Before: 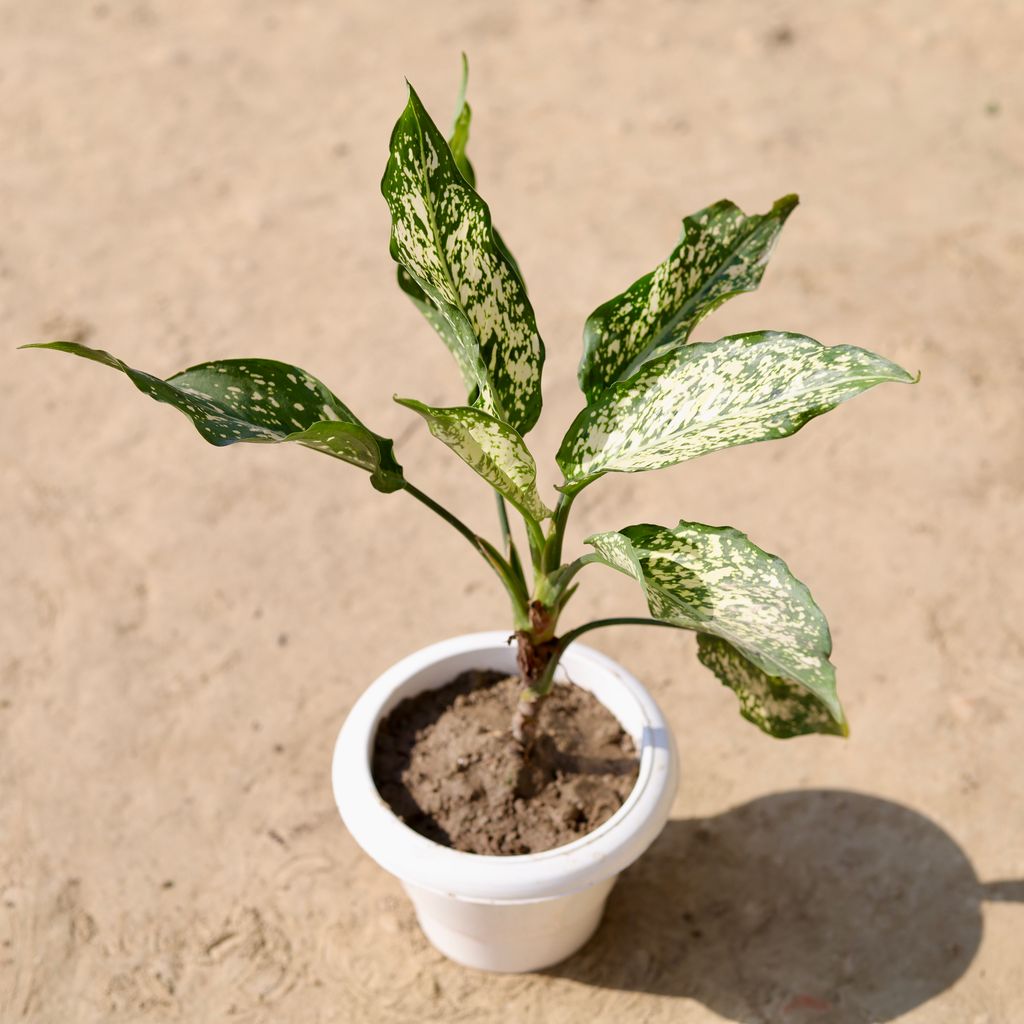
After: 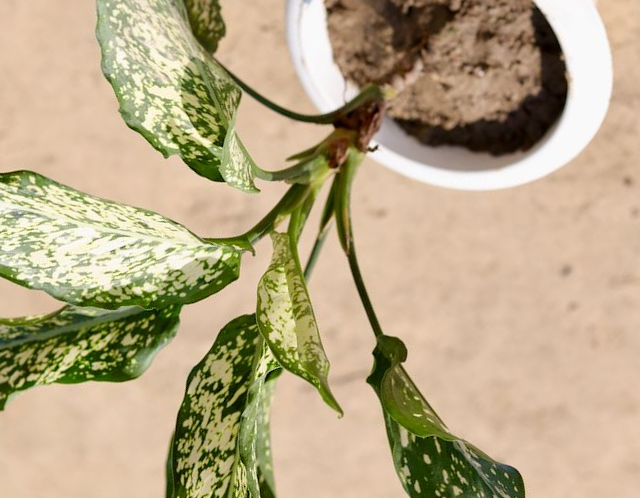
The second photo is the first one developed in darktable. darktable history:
crop and rotate: angle 147.47°, left 9.117%, top 15.593%, right 4.482%, bottom 17.174%
